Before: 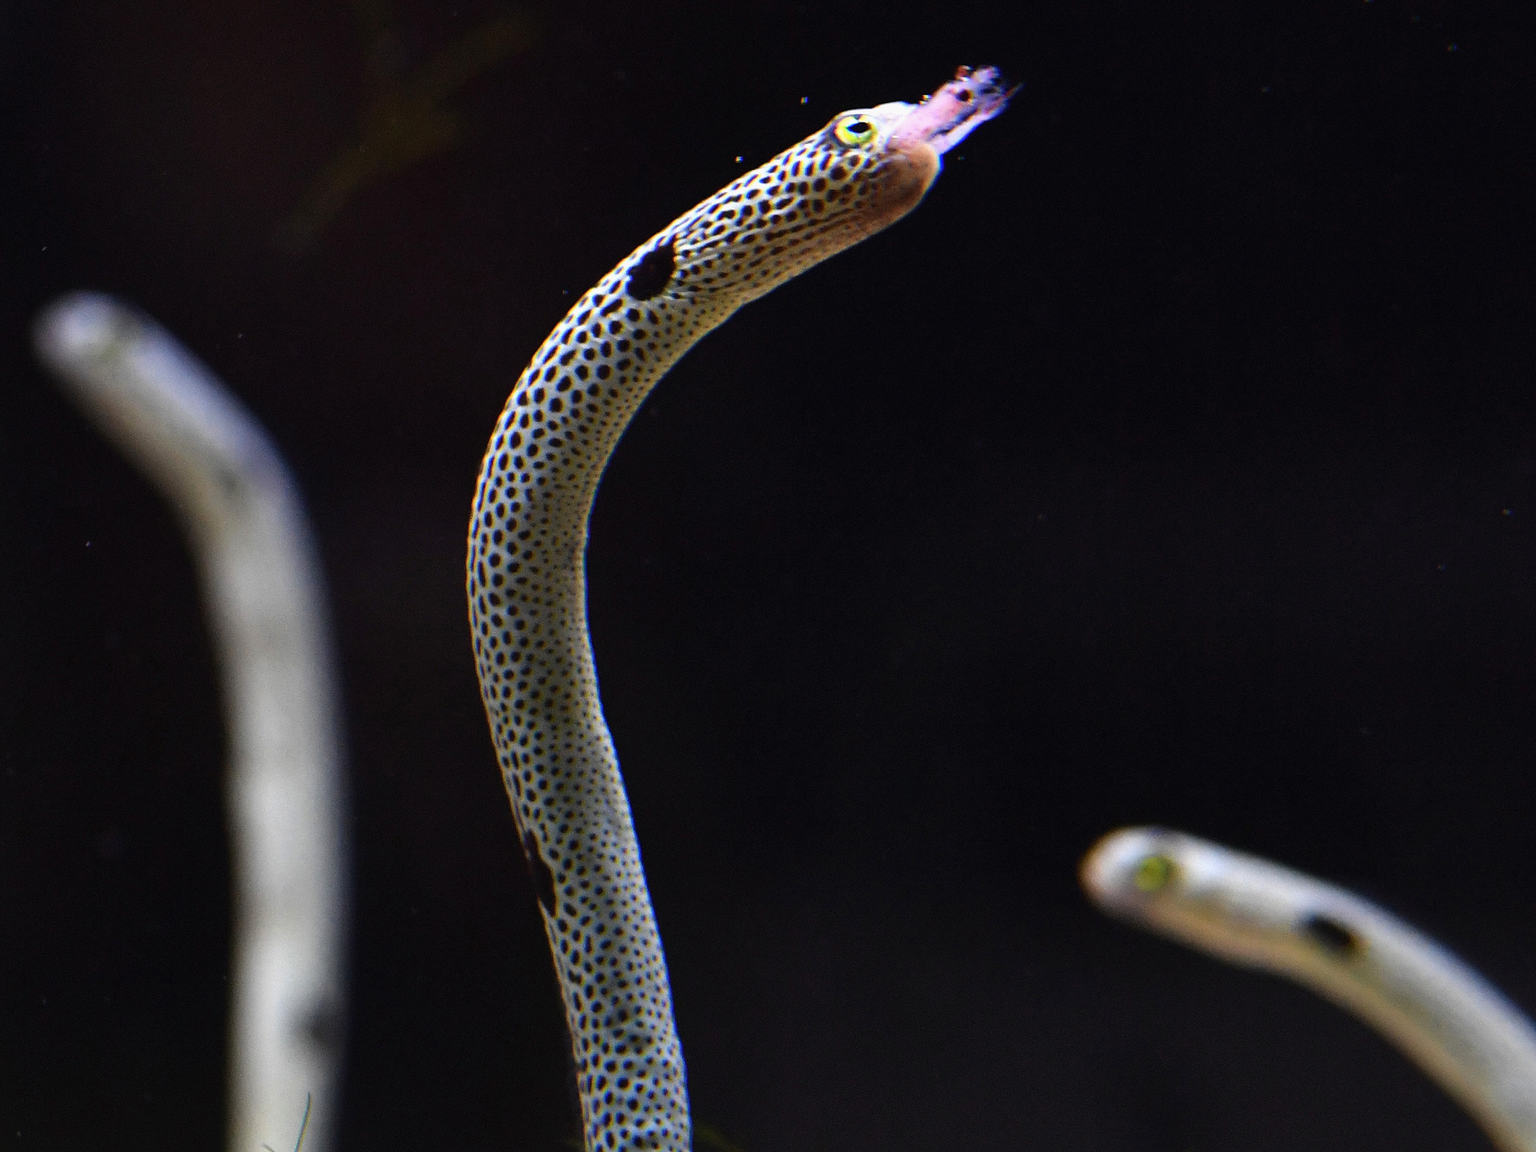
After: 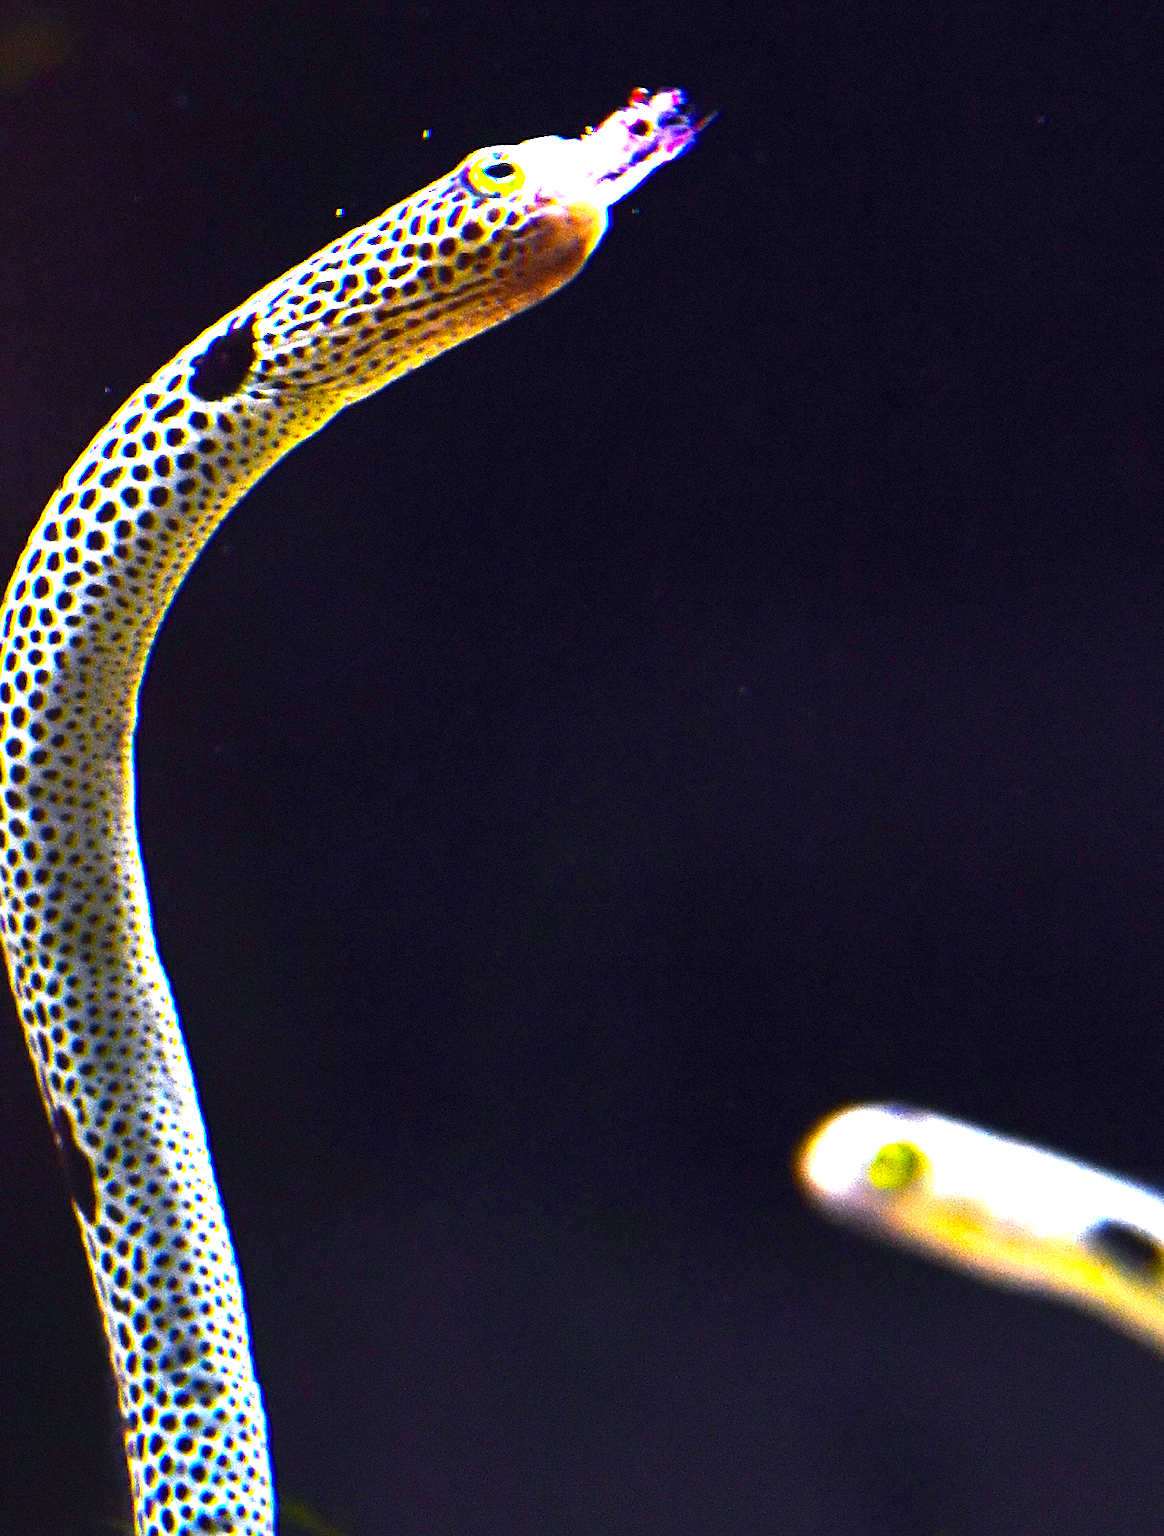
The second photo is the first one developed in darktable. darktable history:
color balance rgb: shadows lift › luminance -21.983%, shadows lift › chroma 6.645%, shadows lift › hue 270.13°, linear chroma grading › global chroma 14.562%, perceptual saturation grading › global saturation 74.01%, perceptual saturation grading › shadows -29.387%, perceptual brilliance grading › global brilliance 34.226%, perceptual brilliance grading › highlights 50.207%, perceptual brilliance grading › mid-tones 59.837%, perceptual brilliance grading › shadows 34.736%
crop: left 31.531%, top 0.011%, right 11.585%
